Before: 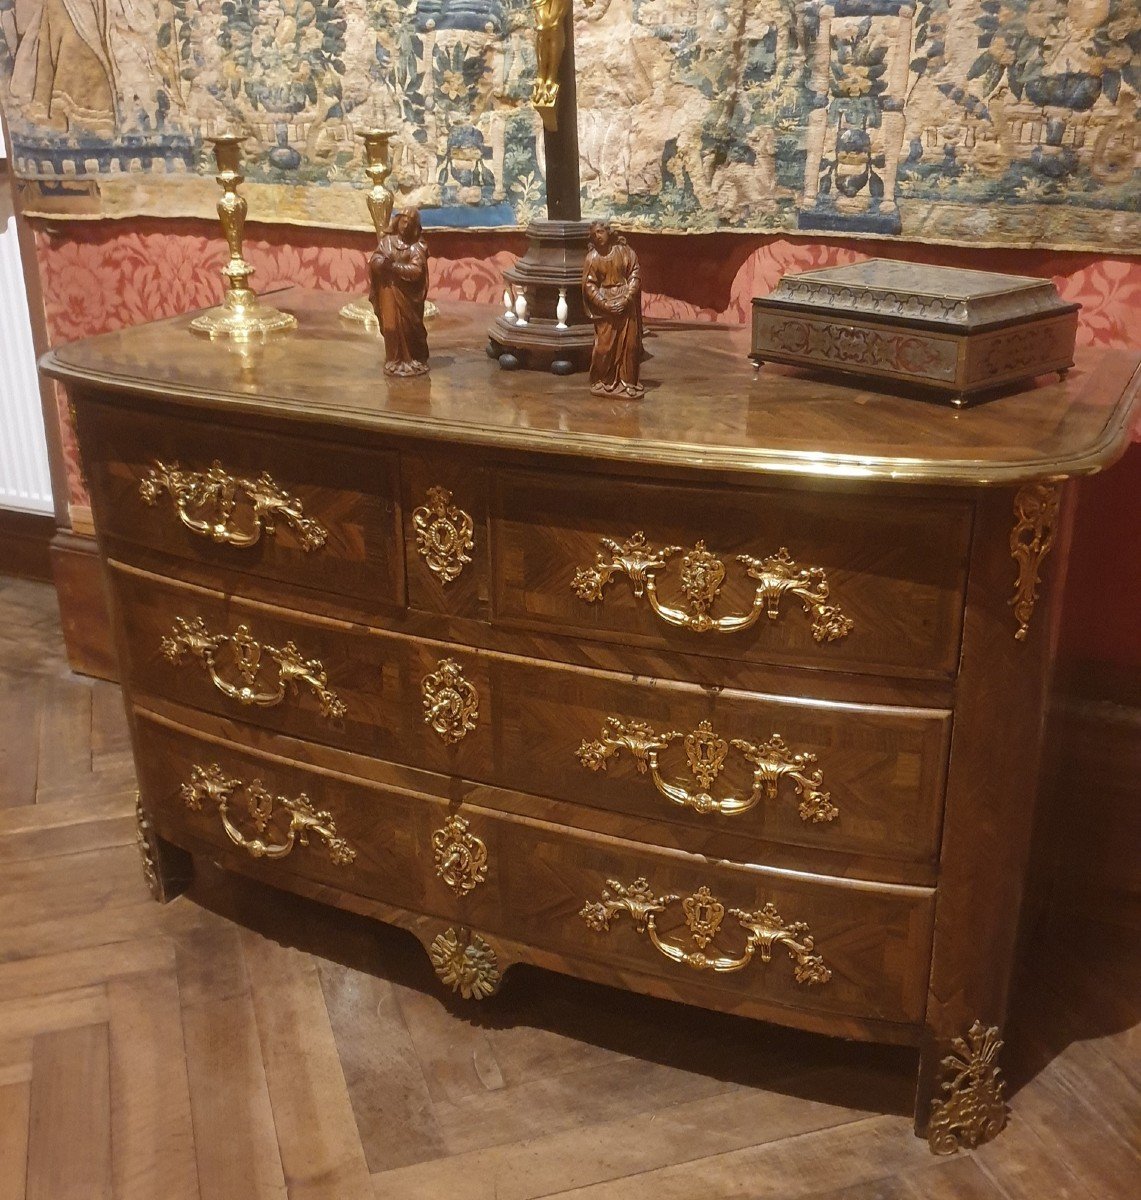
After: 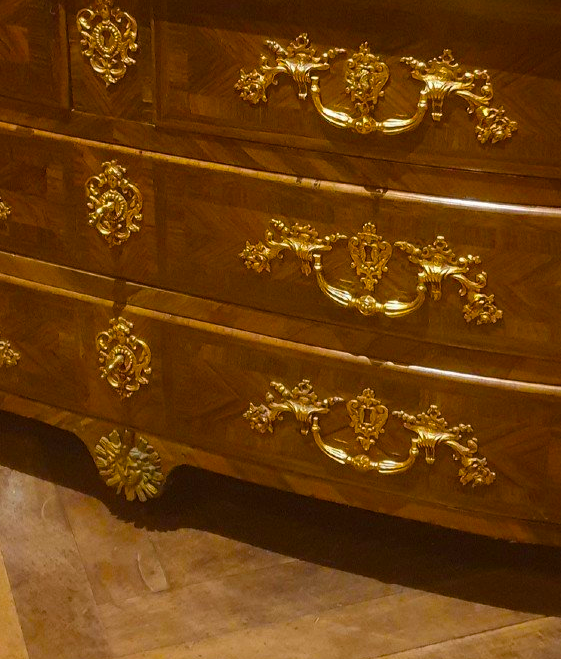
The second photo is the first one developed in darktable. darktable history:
crop: left 29.491%, top 41.558%, right 21.259%, bottom 3.517%
color balance rgb: linear chroma grading › global chroma 16.197%, perceptual saturation grading › global saturation 30.935%, global vibrance 20%
